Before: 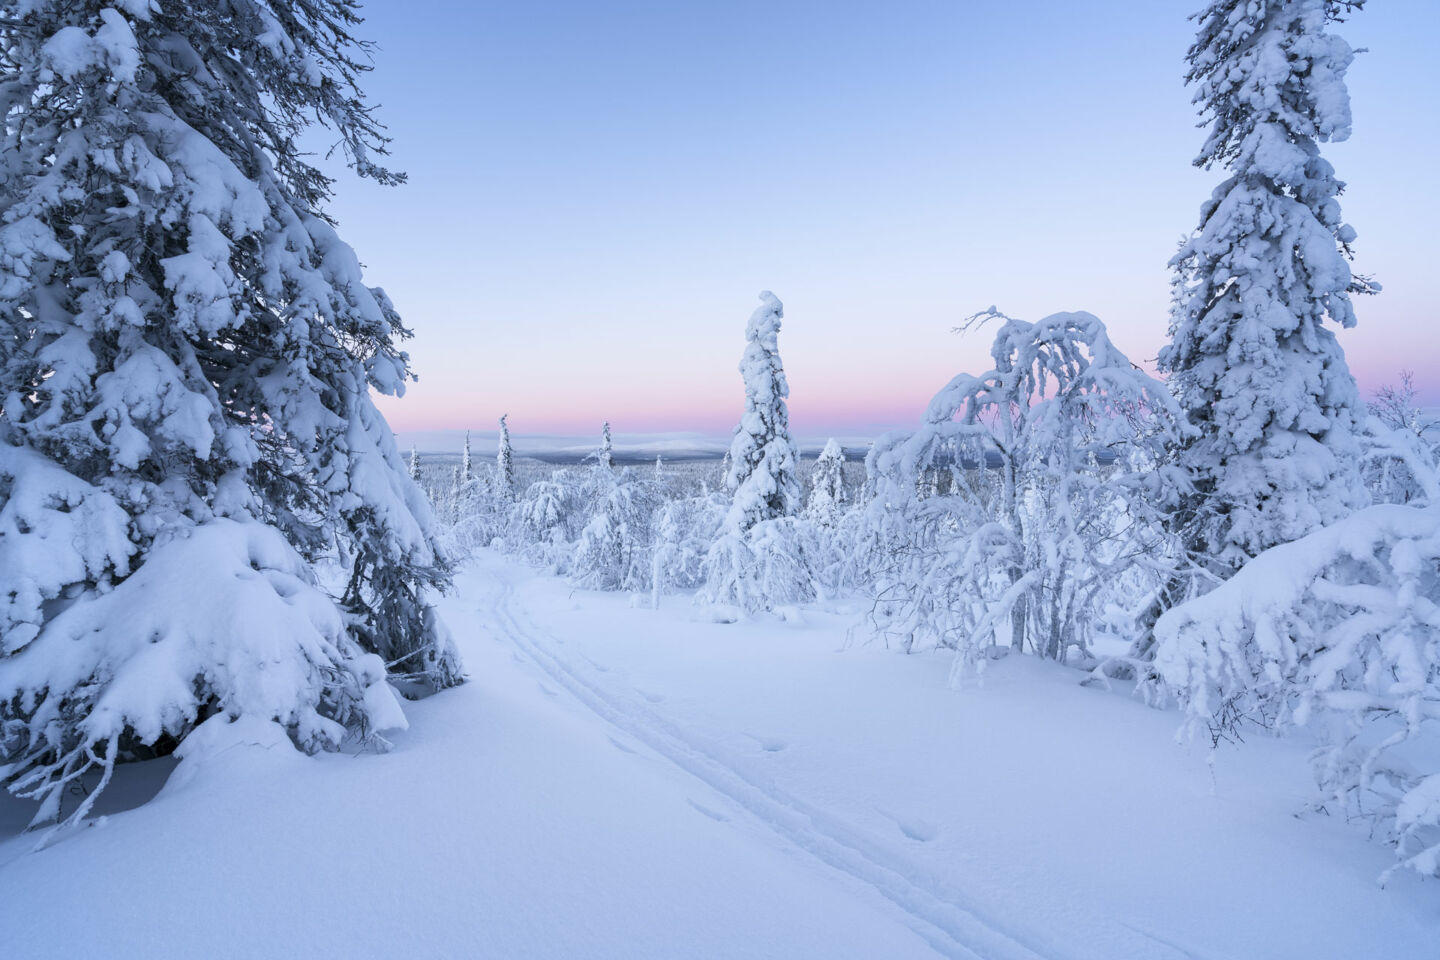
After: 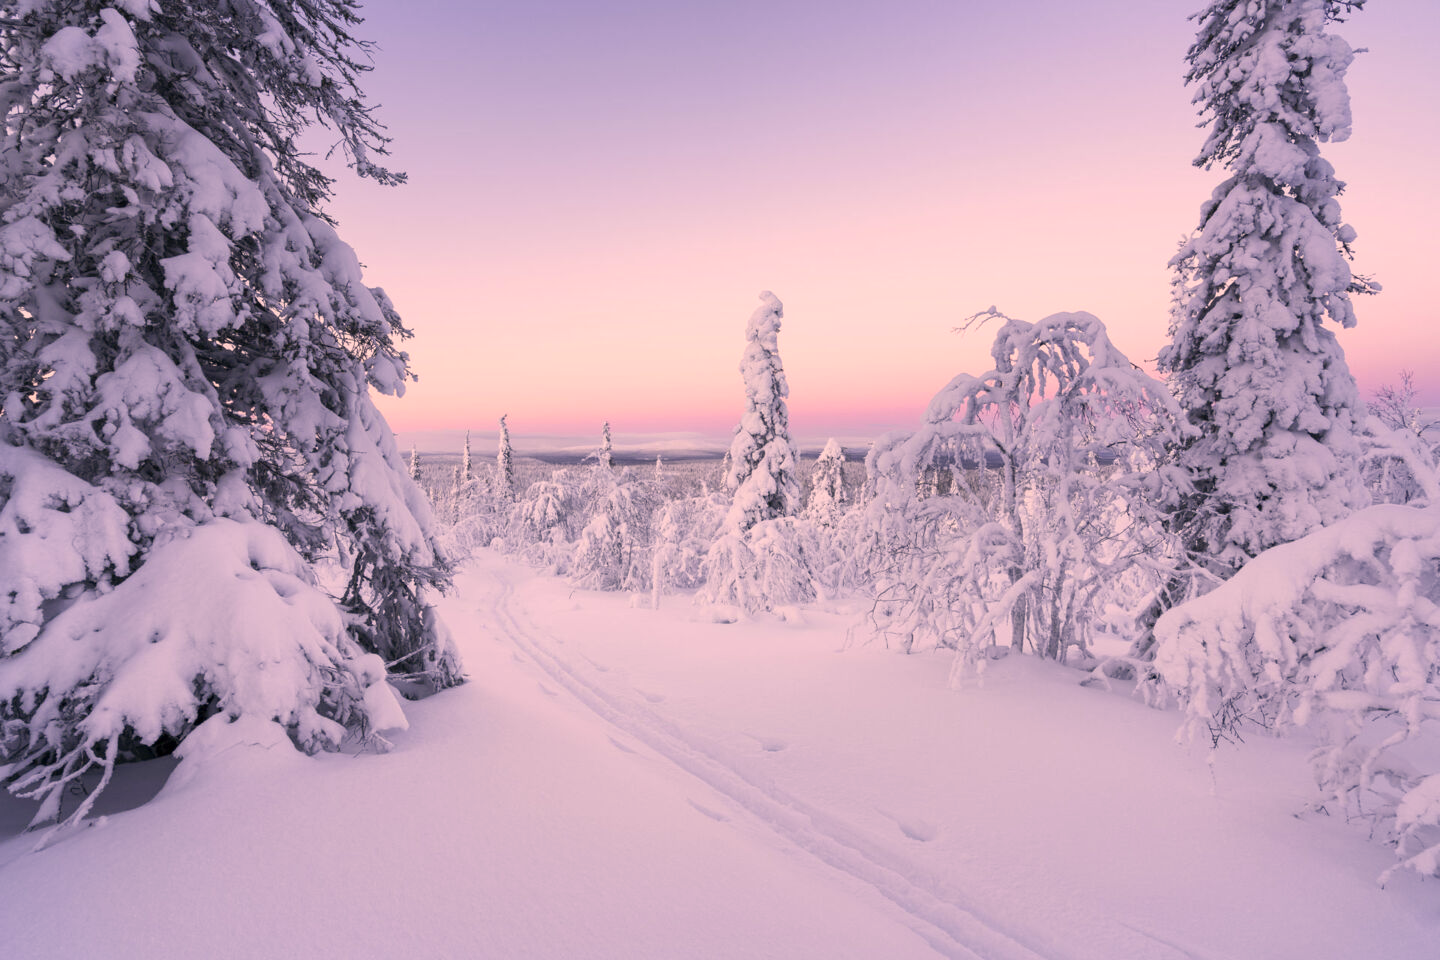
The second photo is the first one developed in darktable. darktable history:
color correction: highlights a* 21.63, highlights b* 22.52
